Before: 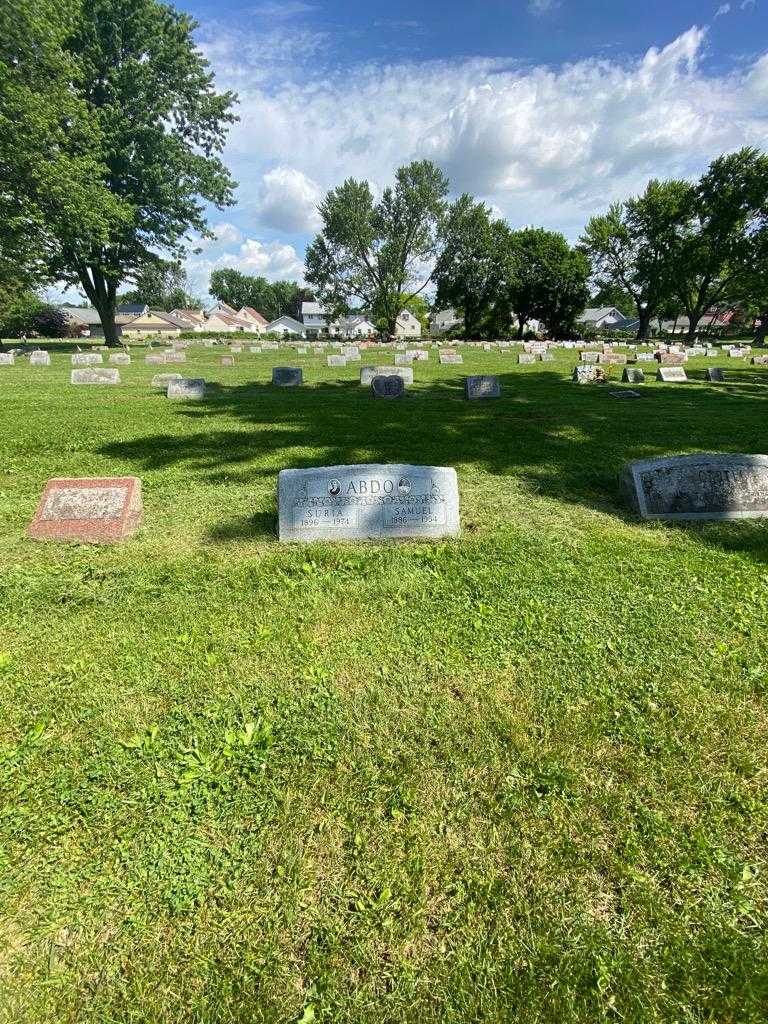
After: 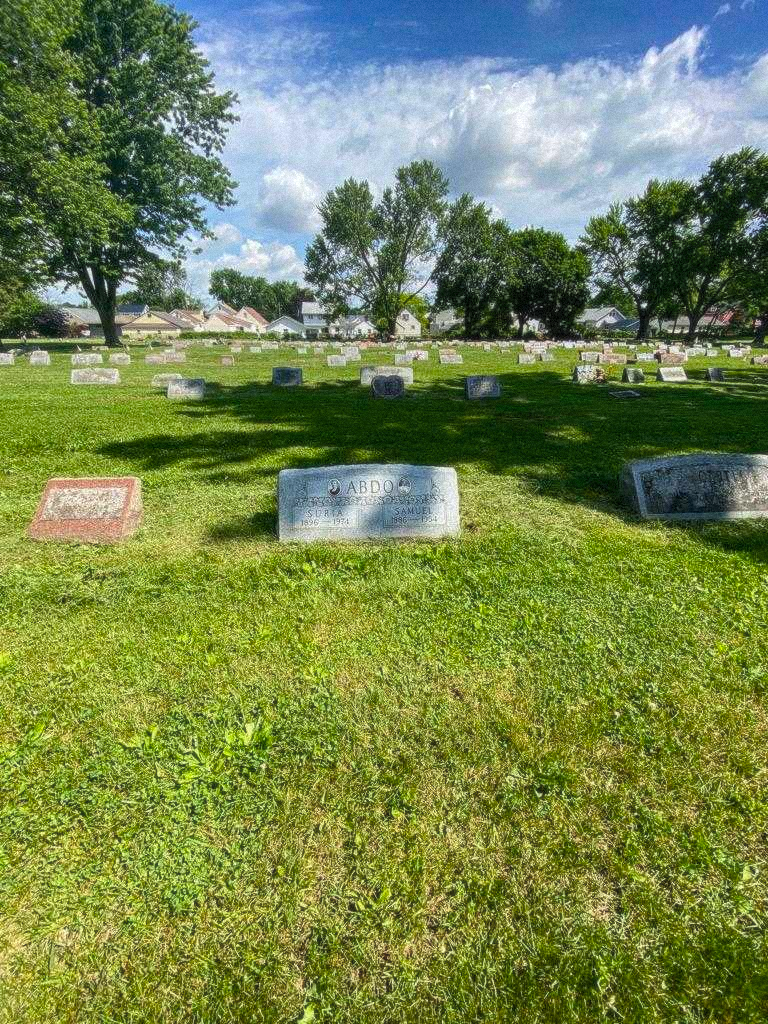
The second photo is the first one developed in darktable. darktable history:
local contrast: detail 115%
grain: mid-tones bias 0%
soften: size 10%, saturation 50%, brightness 0.2 EV, mix 10%
color balance rgb: linear chroma grading › shadows -8%, linear chroma grading › global chroma 10%, perceptual saturation grading › global saturation 2%, perceptual saturation grading › highlights -2%, perceptual saturation grading › mid-tones 4%, perceptual saturation grading › shadows 8%, perceptual brilliance grading › global brilliance 2%, perceptual brilliance grading › highlights -4%, global vibrance 16%, saturation formula JzAzBz (2021)
